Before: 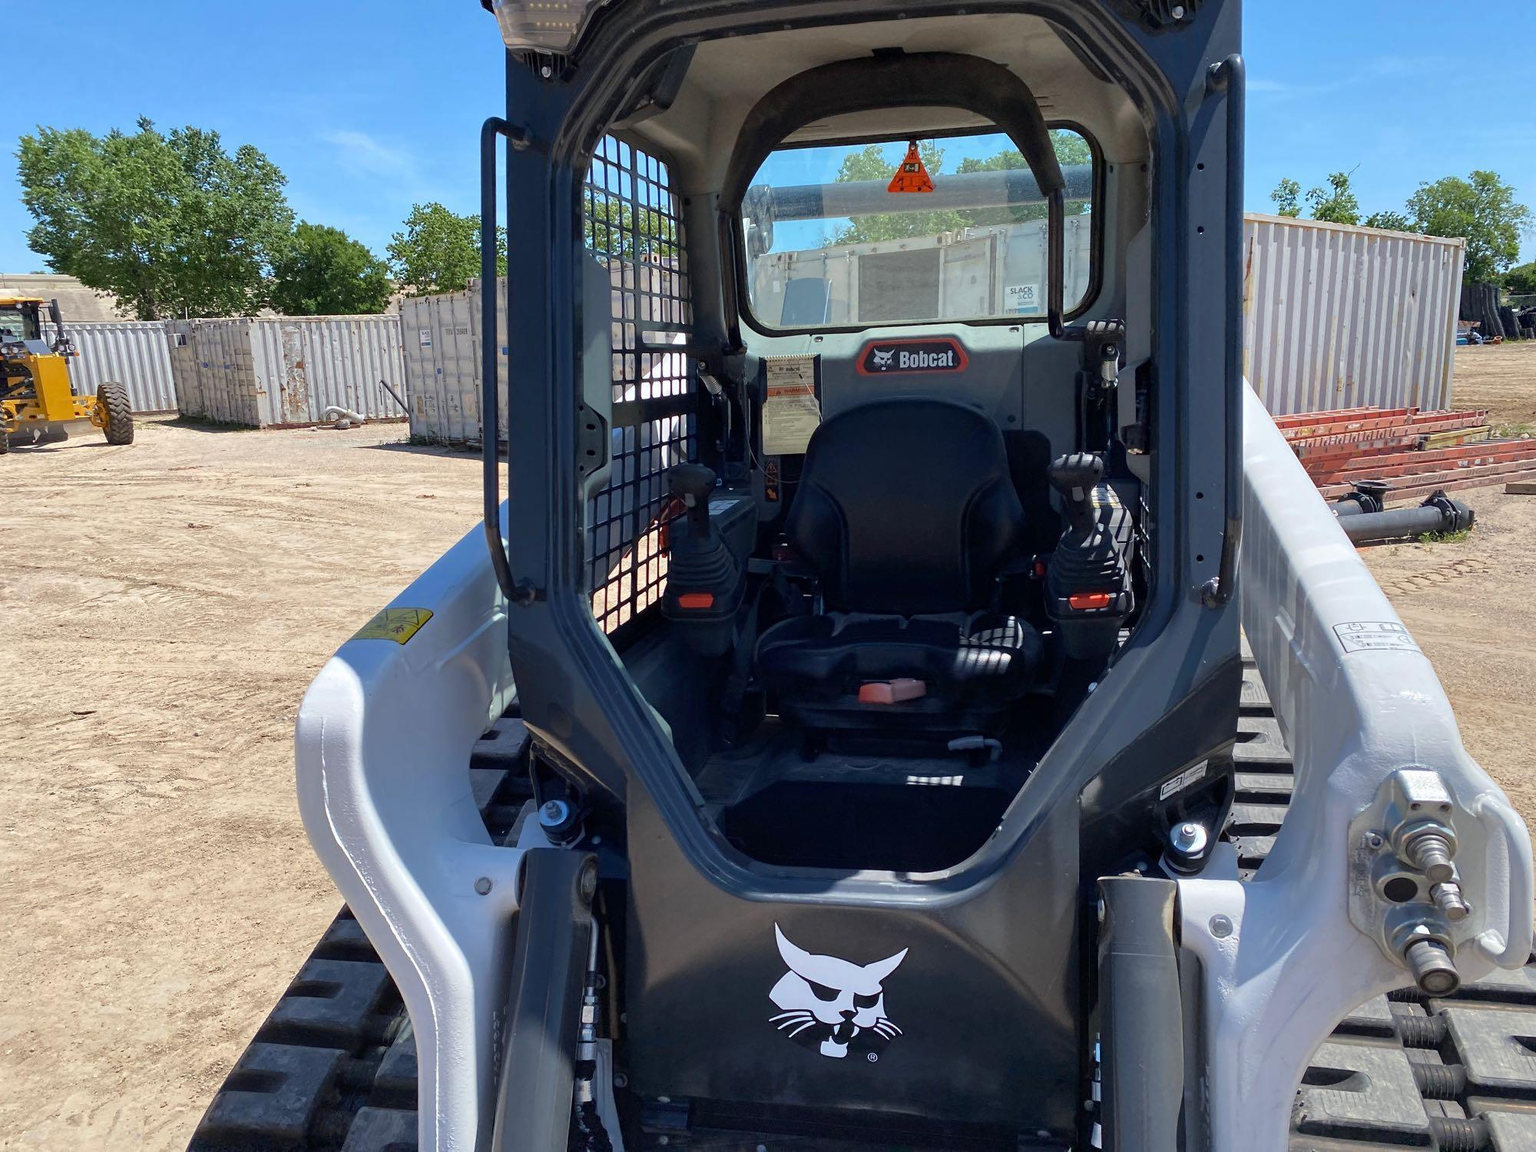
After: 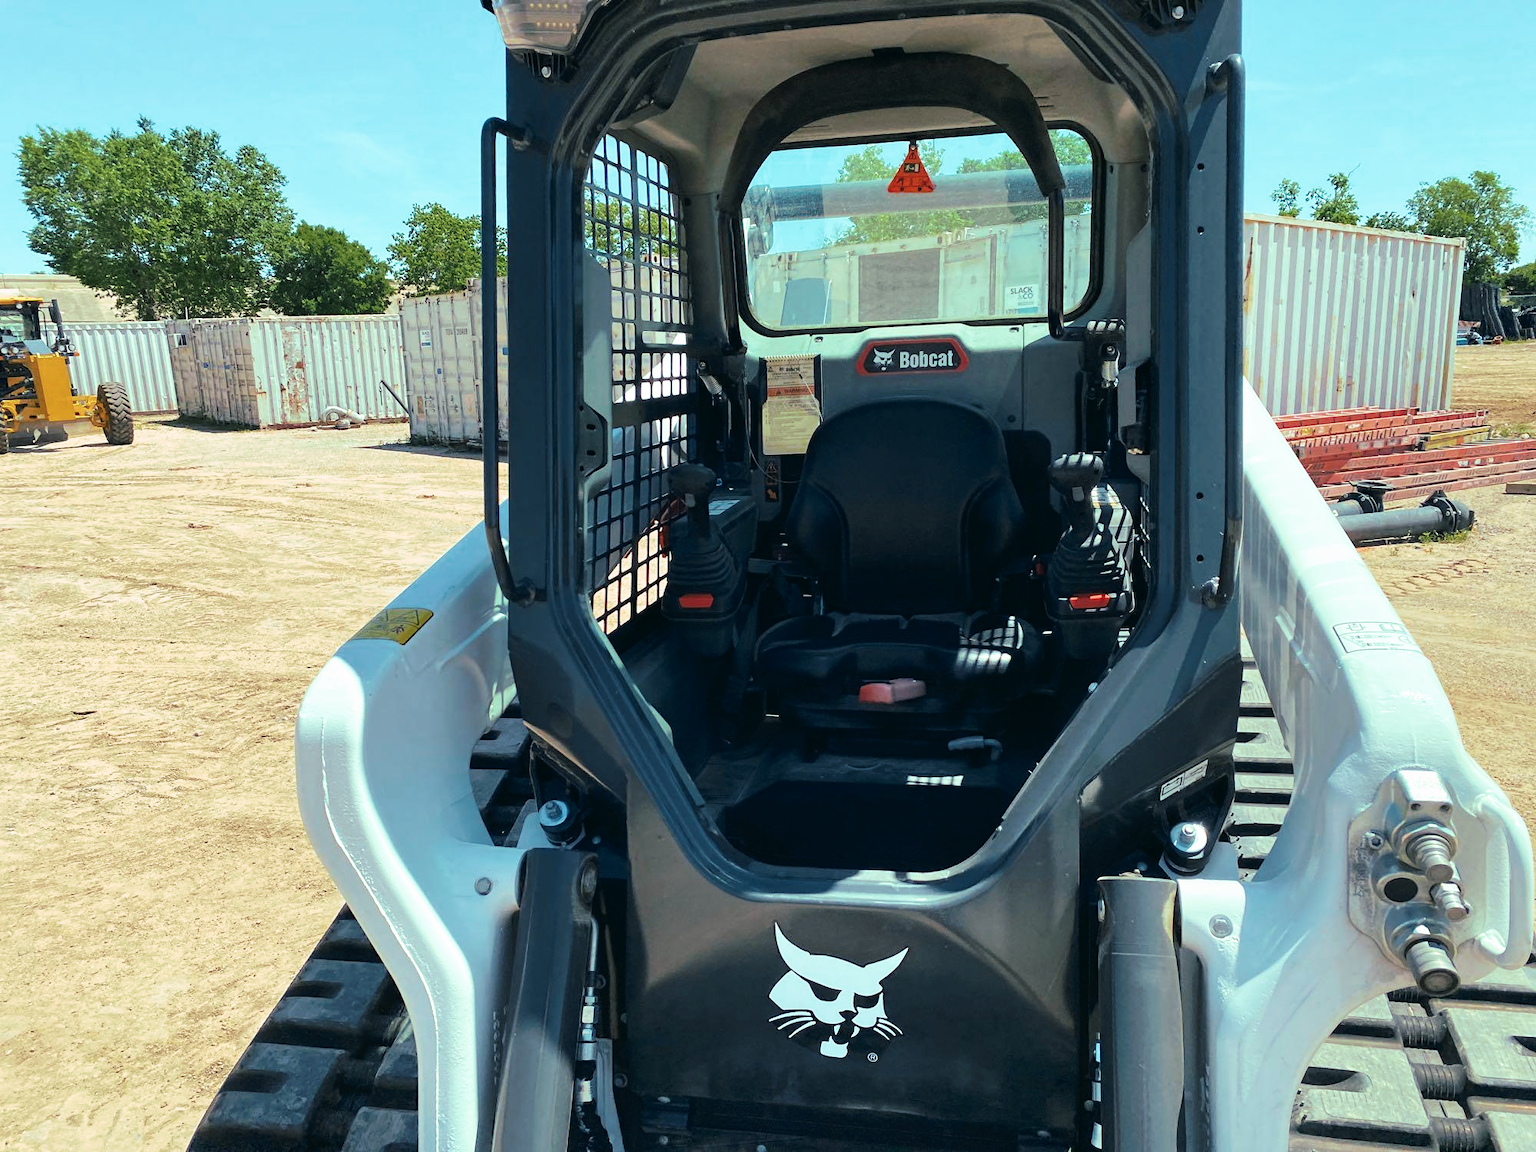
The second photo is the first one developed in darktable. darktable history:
tone curve: curves: ch0 [(0, 0) (0.003, 0.011) (0.011, 0.02) (0.025, 0.032) (0.044, 0.046) (0.069, 0.071) (0.1, 0.107) (0.136, 0.144) (0.177, 0.189) (0.224, 0.244) (0.277, 0.309) (0.335, 0.398) (0.399, 0.477) (0.468, 0.583) (0.543, 0.675) (0.623, 0.772) (0.709, 0.855) (0.801, 0.926) (0.898, 0.979) (1, 1)], preserve colors none
color look up table: target L [93.95, 85.11, 84.24, 88.5, 81.4, 78.63, 68.51, 66.26, 67.86, 56.35, 57.77, 46.73, 47.44, 37.82, 30.84, 24.07, 4.52, 200.24, 81.82, 73.38, 61.11, 52.47, 57, 47.52, 49.63, 47.06, 39.33, 31.75, 20.43, 15.54, 89.9, 81, 81.32, 64.82, 65.76, 55.67, 53.69, 34.8, 32.33, 32.15, 19.9, 13.65, 87.44, 80.64, 74.42, 70.19, 52.09, 47.11, 38.93], target a [20.97, -9.413, -13.51, -29.01, -39.12, -39.09, -19.87, -55.16, -54.1, -19.57, 0.981, -34.2, -33.94, -18.21, -25.54, -15.34, -7.36, 0, -6.316, 20.64, 31.61, 6.468, 5.582, 55.99, 38.86, 34.9, 50.46, 11.85, 33.2, 6.155, -14.16, 0.943, 9.394, 28.14, -14.3, 14.68, 30.86, -3.356, 38.62, 11.29, 9.182, 12.61, -27.43, -29.98, -36.63, -40.71, -26.03, -27.43, -11.81], target b [4.392, 48.54, 67.44, 70.26, 10.1, 14.03, 35.74, 53.33, 31.77, 45.51, 41.25, 35.3, 23.84, 31.89, 22.34, 19.73, 2.273, 0, 55.29, 11.56, 26.31, 44.93, 5.554, 12.91, 44.67, 8.386, 32.85, 31.22, 23.67, 13.09, 6.878, -15.47, -17.05, -10.66, -32.19, -25.44, -29.5, -0.22, 0.699, -51.48, -34.84, -7.291, -22.7, -18.93, -26.16, -3.828, -9.899, 3.678, -22.48], num patches 49
